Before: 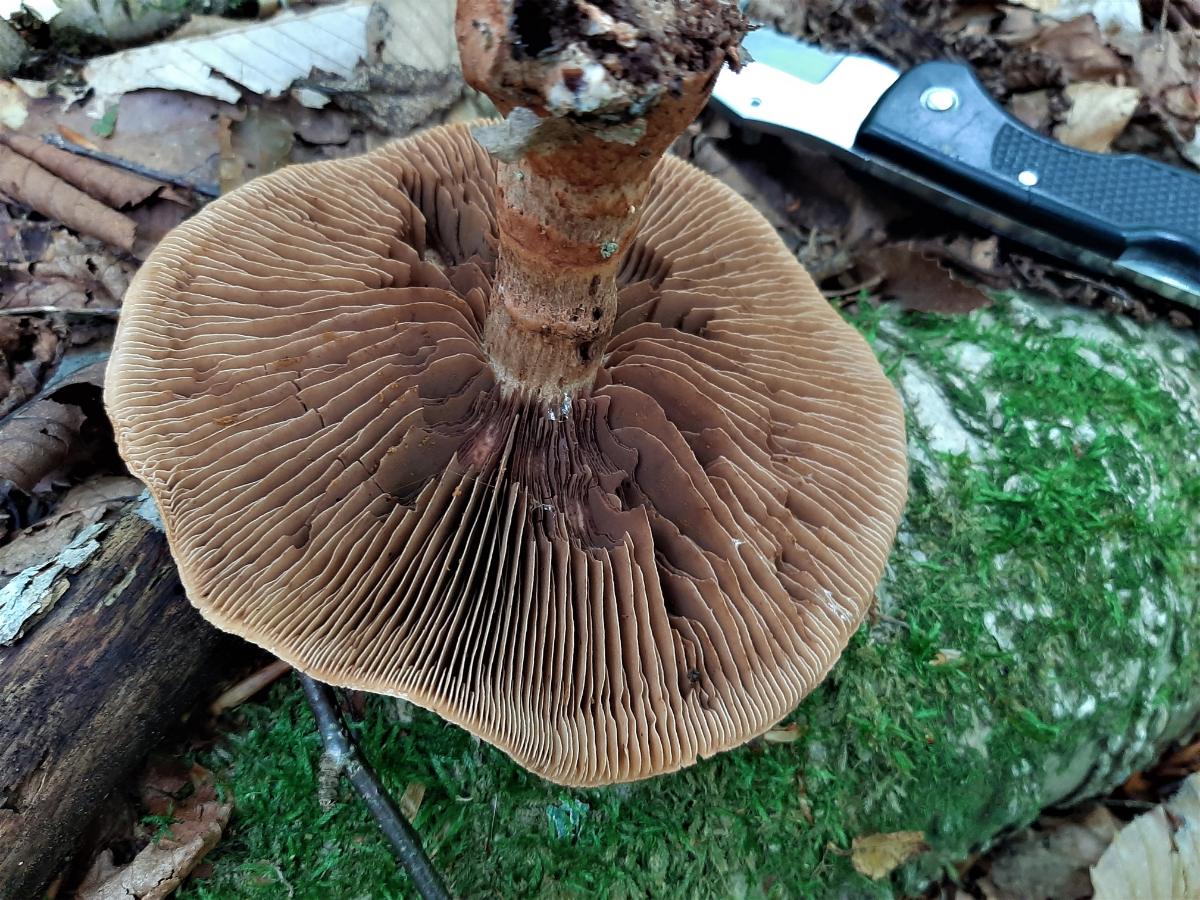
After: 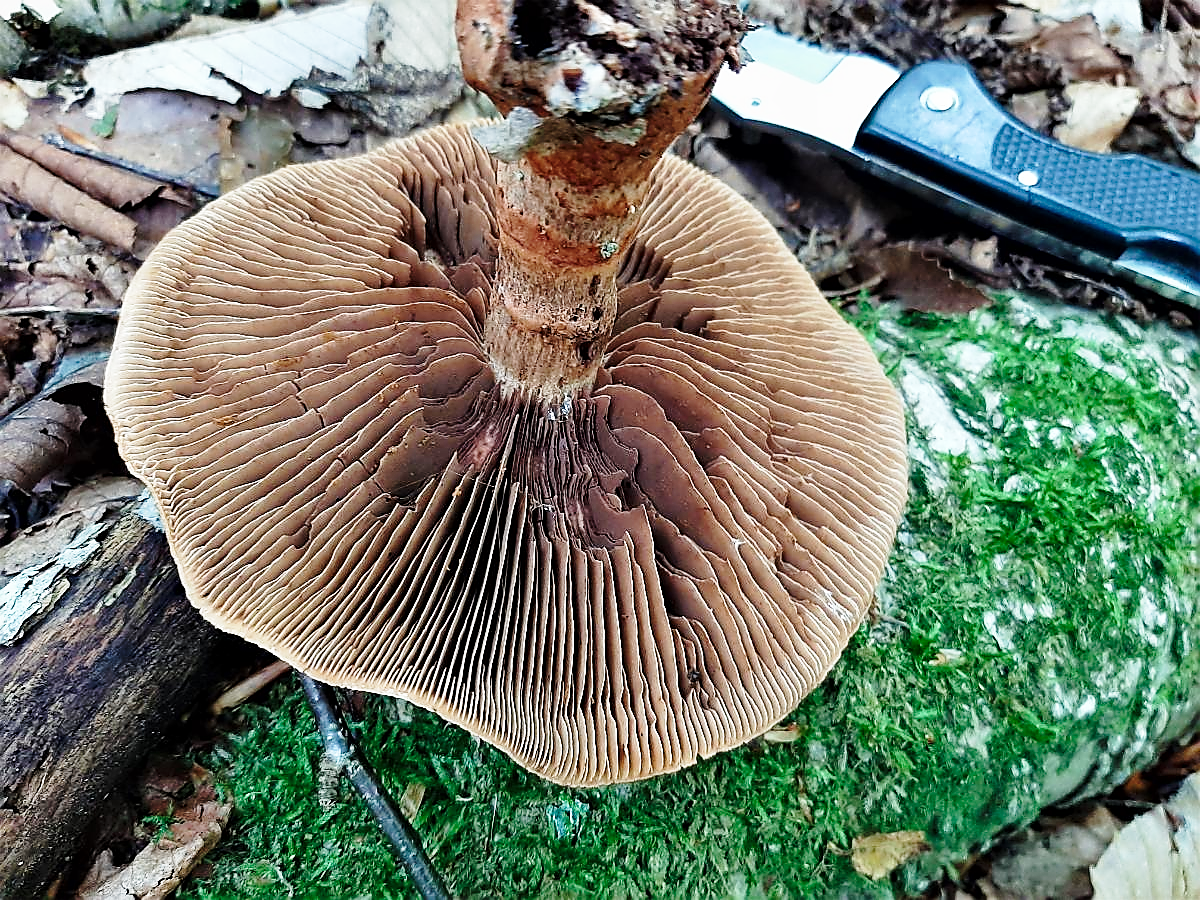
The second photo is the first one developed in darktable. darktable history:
base curve: curves: ch0 [(0, 0) (0.028, 0.03) (0.121, 0.232) (0.46, 0.748) (0.859, 0.968) (1, 1)], preserve colors none
local contrast: mode bilateral grid, contrast 19, coarseness 51, detail 119%, midtone range 0.2
shadows and highlights: shadows 43.73, white point adjustment -1.37, soften with gaussian
sharpen: radius 1.375, amount 1.237, threshold 0.603
